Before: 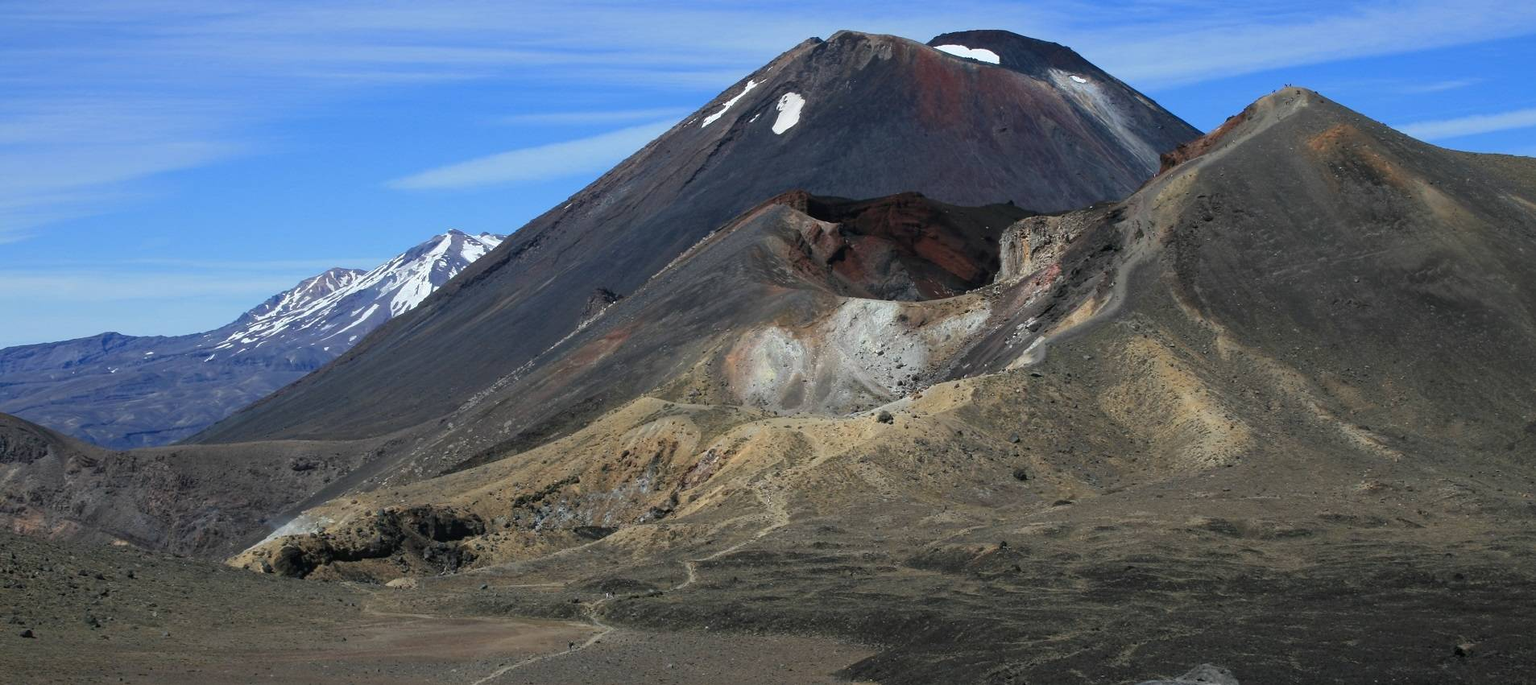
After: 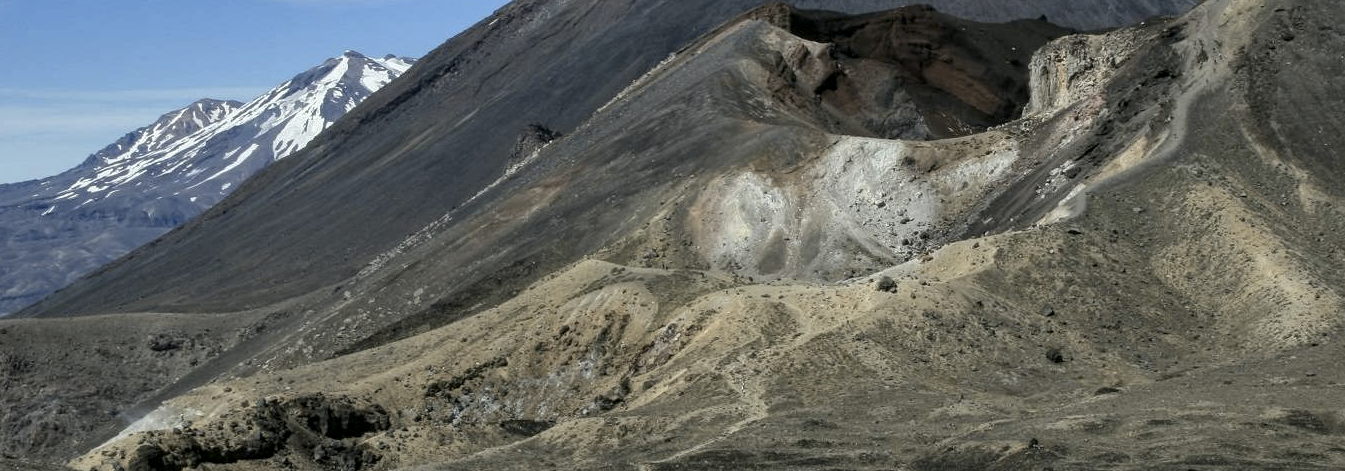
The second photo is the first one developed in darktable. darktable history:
crop: left 11.123%, top 27.61%, right 18.3%, bottom 17.034%
local contrast: on, module defaults
shadows and highlights: soften with gaussian
tone curve: curves: ch1 [(0, 0) (0.173, 0.145) (0.467, 0.477) (0.808, 0.611) (1, 1)]; ch2 [(0, 0) (0.255, 0.314) (0.498, 0.509) (0.694, 0.64) (1, 1)], color space Lab, independent channels, preserve colors none
